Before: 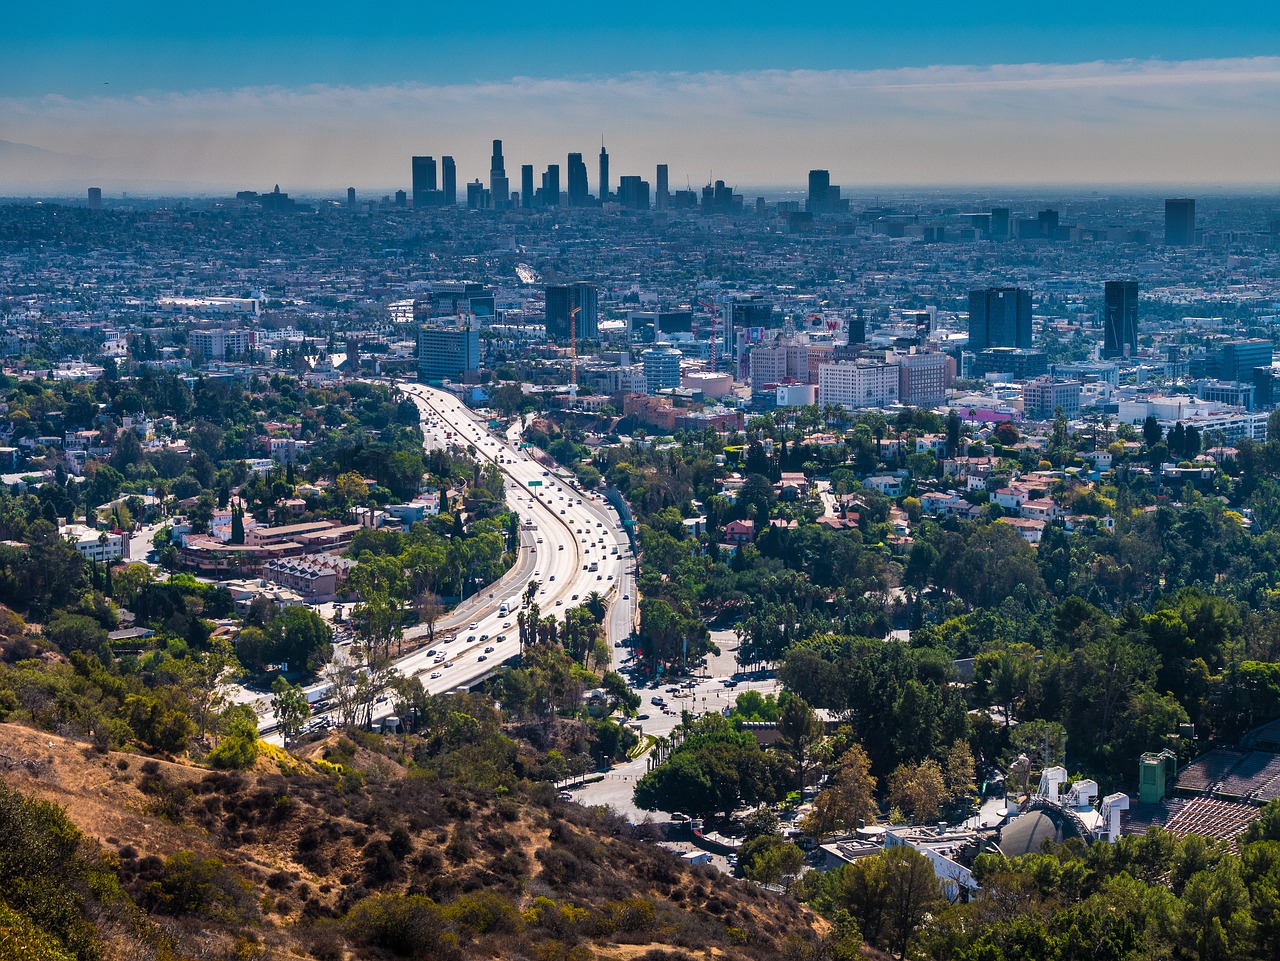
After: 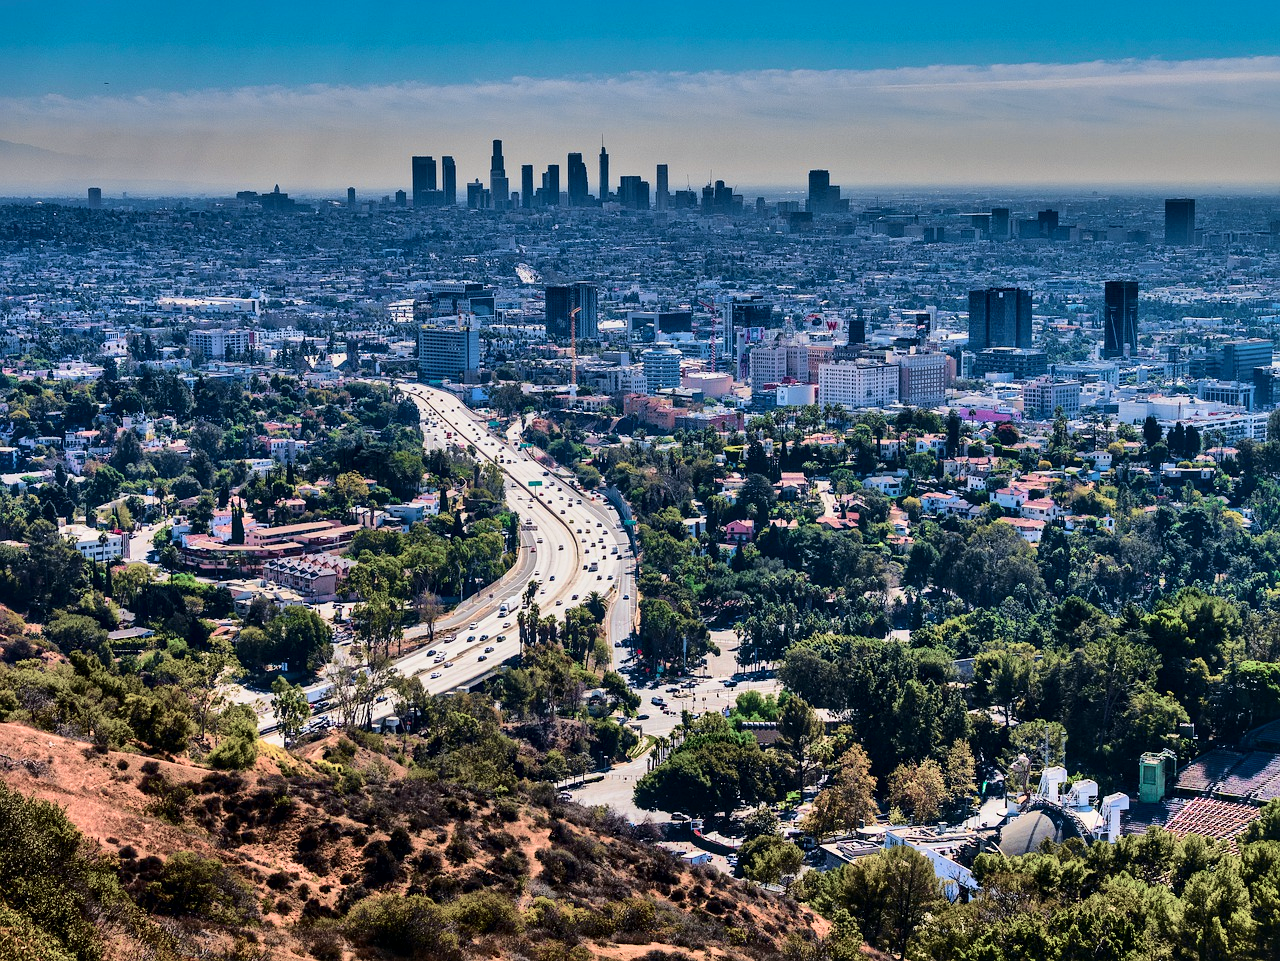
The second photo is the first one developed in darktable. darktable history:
tone curve: curves: ch0 [(0, 0.009) (0.105, 0.054) (0.195, 0.132) (0.289, 0.278) (0.384, 0.391) (0.513, 0.53) (0.66, 0.667) (0.895, 0.863) (1, 0.919)]; ch1 [(0, 0) (0.161, 0.092) (0.35, 0.33) (0.403, 0.395) (0.456, 0.469) (0.502, 0.499) (0.519, 0.514) (0.576, 0.584) (0.642, 0.658) (0.701, 0.742) (1, 0.942)]; ch2 [(0, 0) (0.371, 0.362) (0.437, 0.437) (0.501, 0.5) (0.53, 0.528) (0.569, 0.564) (0.619, 0.58) (0.883, 0.752) (1, 0.929)], color space Lab, independent channels, preserve colors none
shadows and highlights: shadows 59.94, highlights -60.13, soften with gaussian
velvia: on, module defaults
local contrast: mode bilateral grid, contrast 20, coarseness 20, detail 150%, midtone range 0.2
